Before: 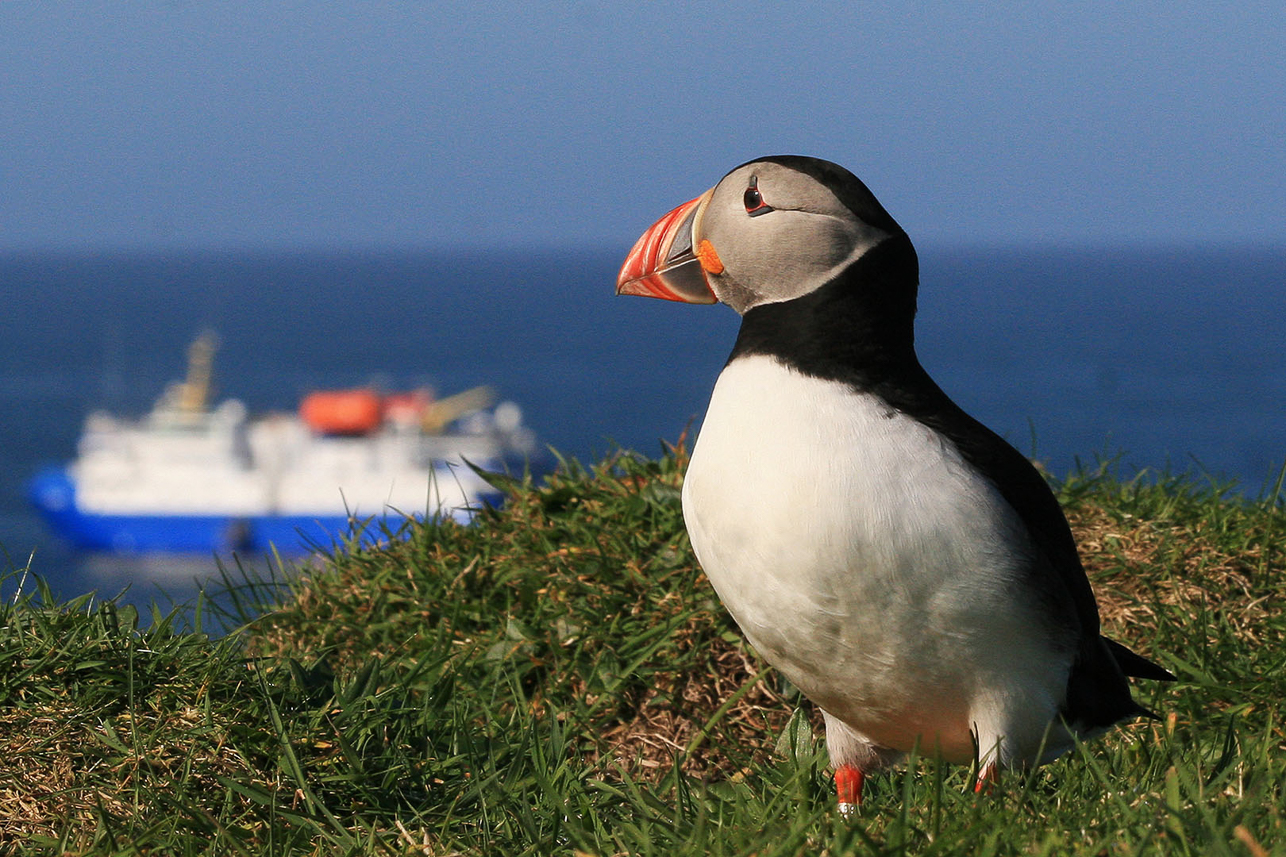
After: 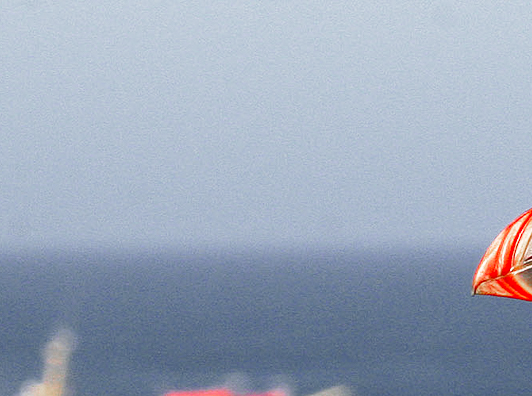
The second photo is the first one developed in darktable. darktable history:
tone equalizer: -8 EV -0.42 EV, -7 EV -0.408 EV, -6 EV -0.338 EV, -5 EV -0.229 EV, -3 EV 0.2 EV, -2 EV 0.323 EV, -1 EV 0.408 EV, +0 EV 0.44 EV, smoothing diameter 24.81%, edges refinement/feathering 14.3, preserve details guided filter
crop and rotate: left 11.213%, top 0.082%, right 47.415%, bottom 53.623%
color zones: curves: ch0 [(0, 0.48) (0.209, 0.398) (0.305, 0.332) (0.429, 0.493) (0.571, 0.5) (0.714, 0.5) (0.857, 0.5) (1, 0.48)]; ch1 [(0, 0.736) (0.143, 0.625) (0.225, 0.371) (0.429, 0.256) (0.571, 0.241) (0.714, 0.213) (0.857, 0.48) (1, 0.736)]; ch2 [(0, 0.448) (0.143, 0.498) (0.286, 0.5) (0.429, 0.5) (0.571, 0.5) (0.714, 0.5) (0.857, 0.5) (1, 0.448)]
base curve: curves: ch0 [(0, 0) (0.028, 0.03) (0.121, 0.232) (0.46, 0.748) (0.859, 0.968) (1, 1)], preserve colors none
